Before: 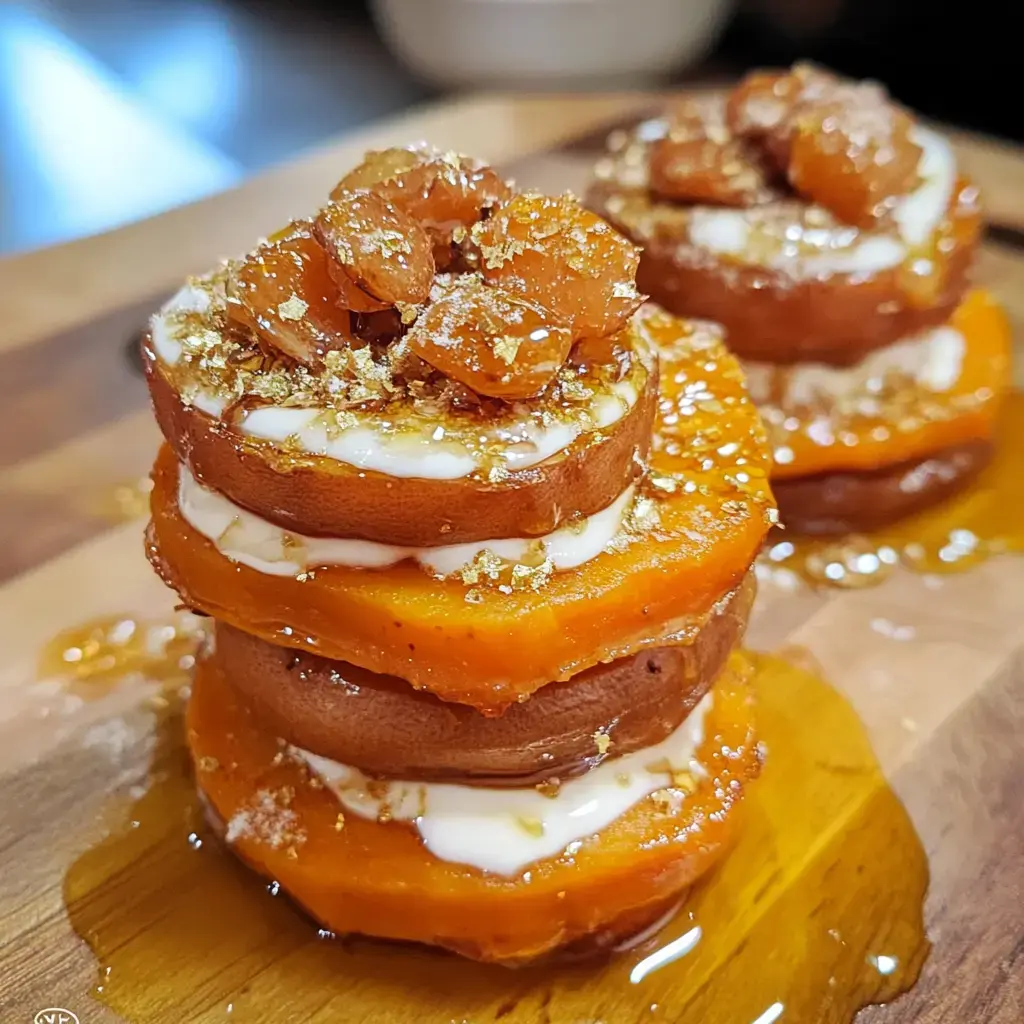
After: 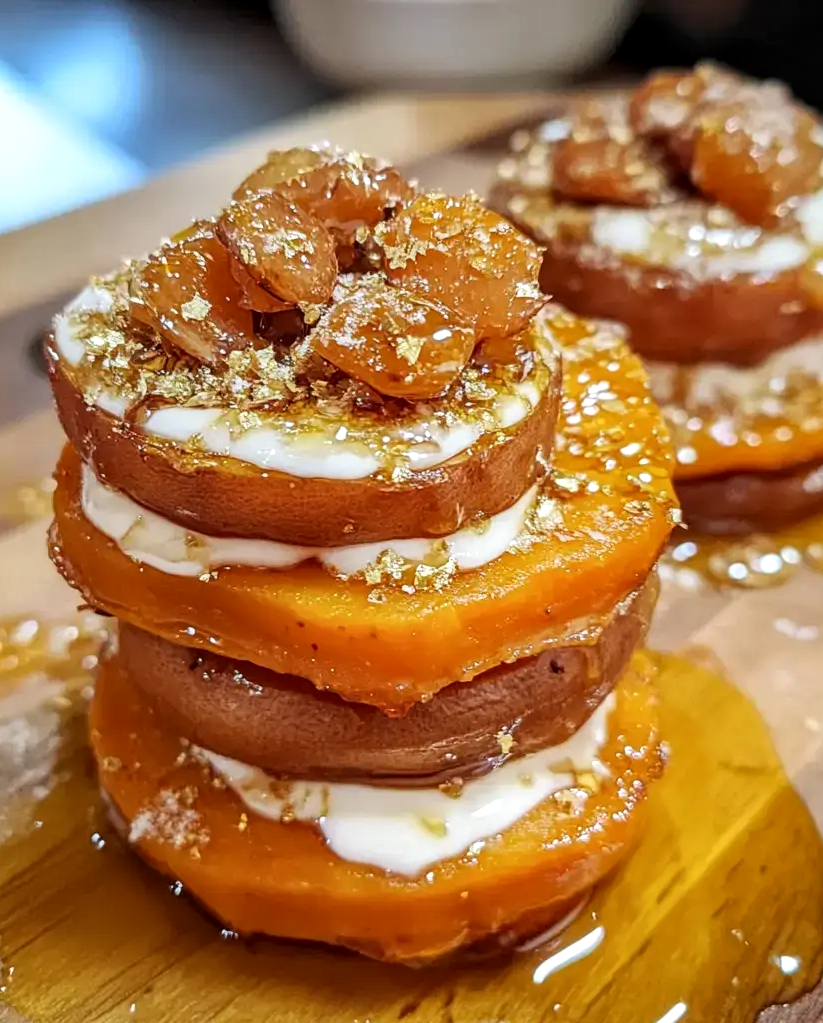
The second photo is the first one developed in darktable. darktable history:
crop and rotate: left 9.502%, right 10.122%
local contrast: detail 130%
